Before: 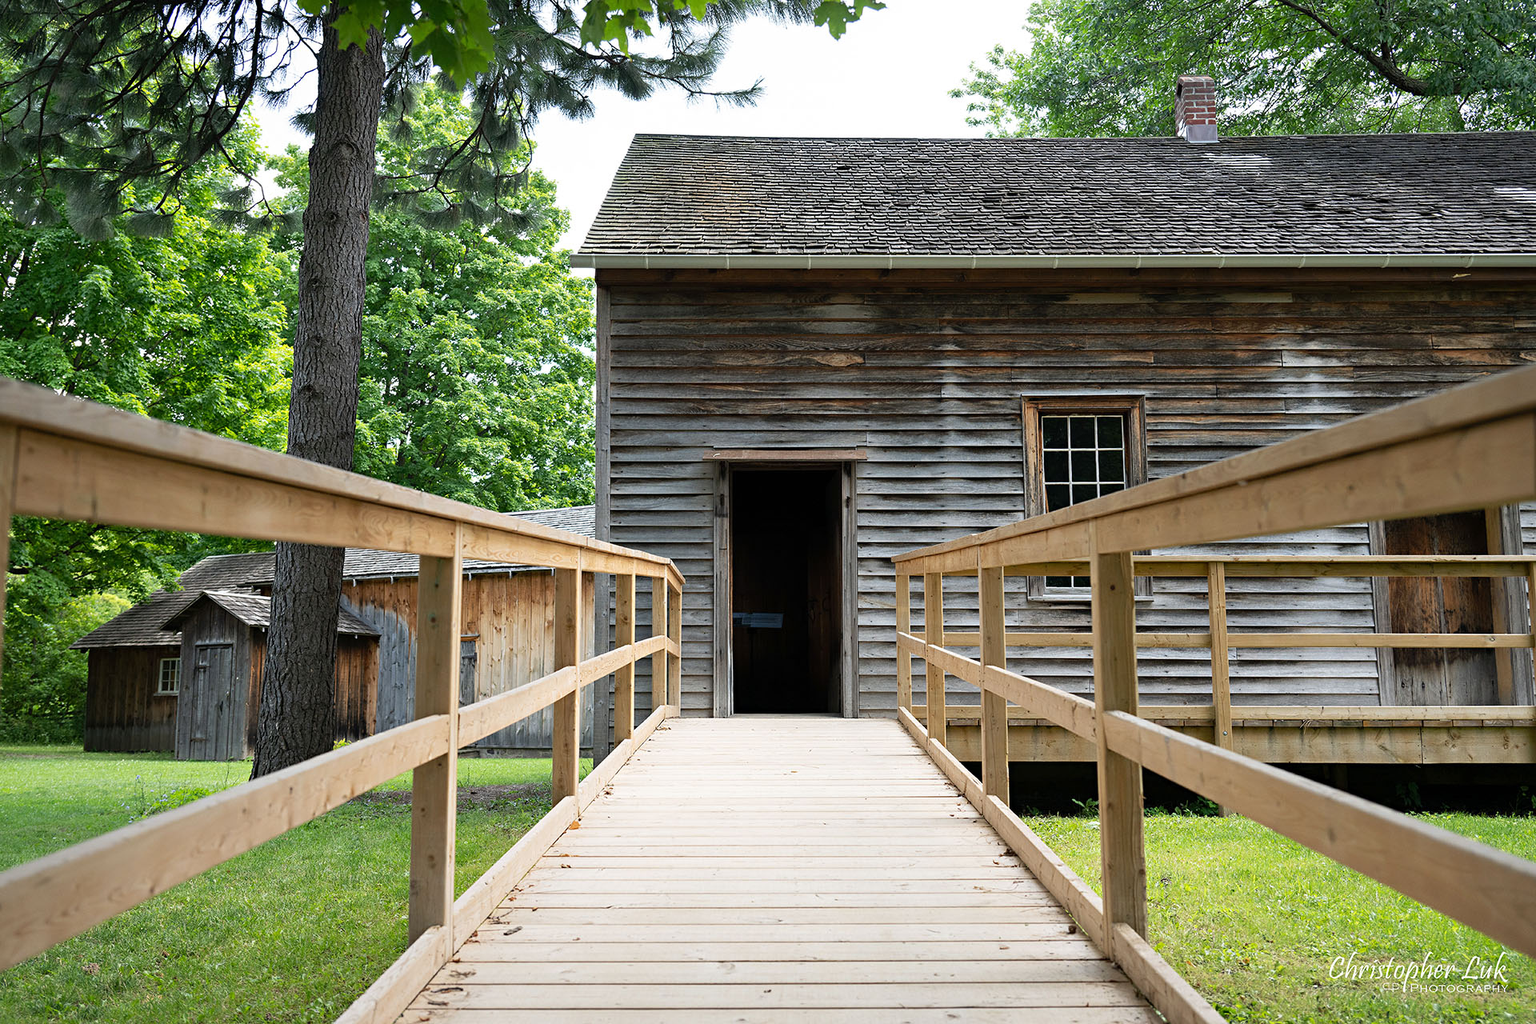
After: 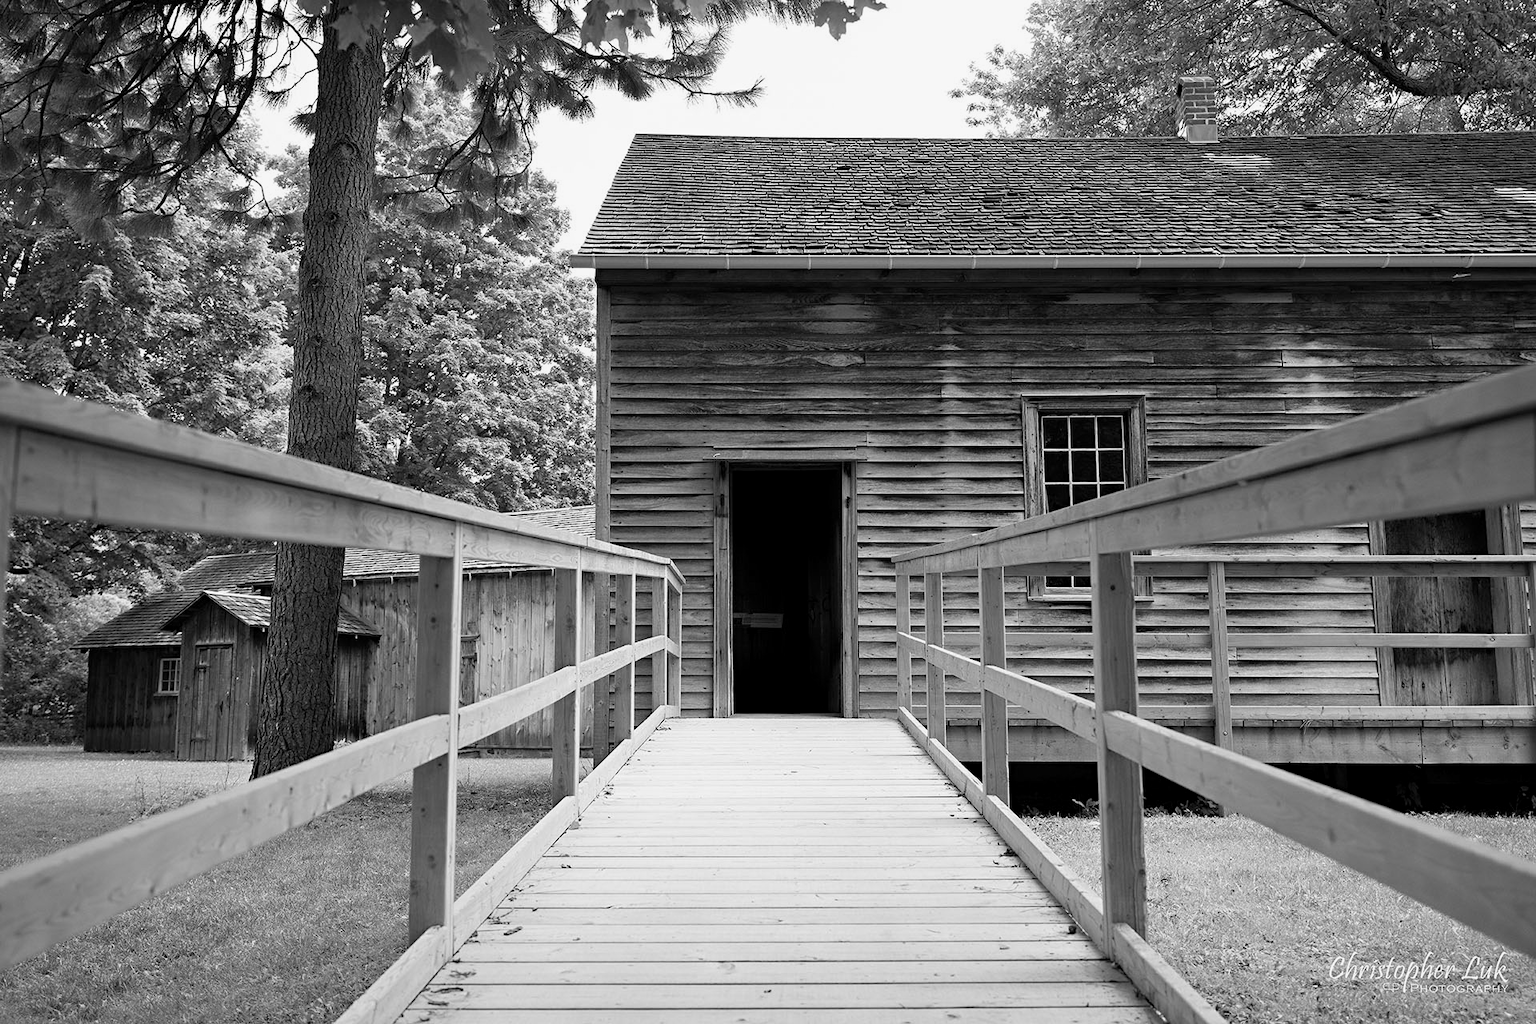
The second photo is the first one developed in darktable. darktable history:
monochrome: on, module defaults
exposure: black level correction 0.002, exposure -0.1 EV, compensate highlight preservation false
